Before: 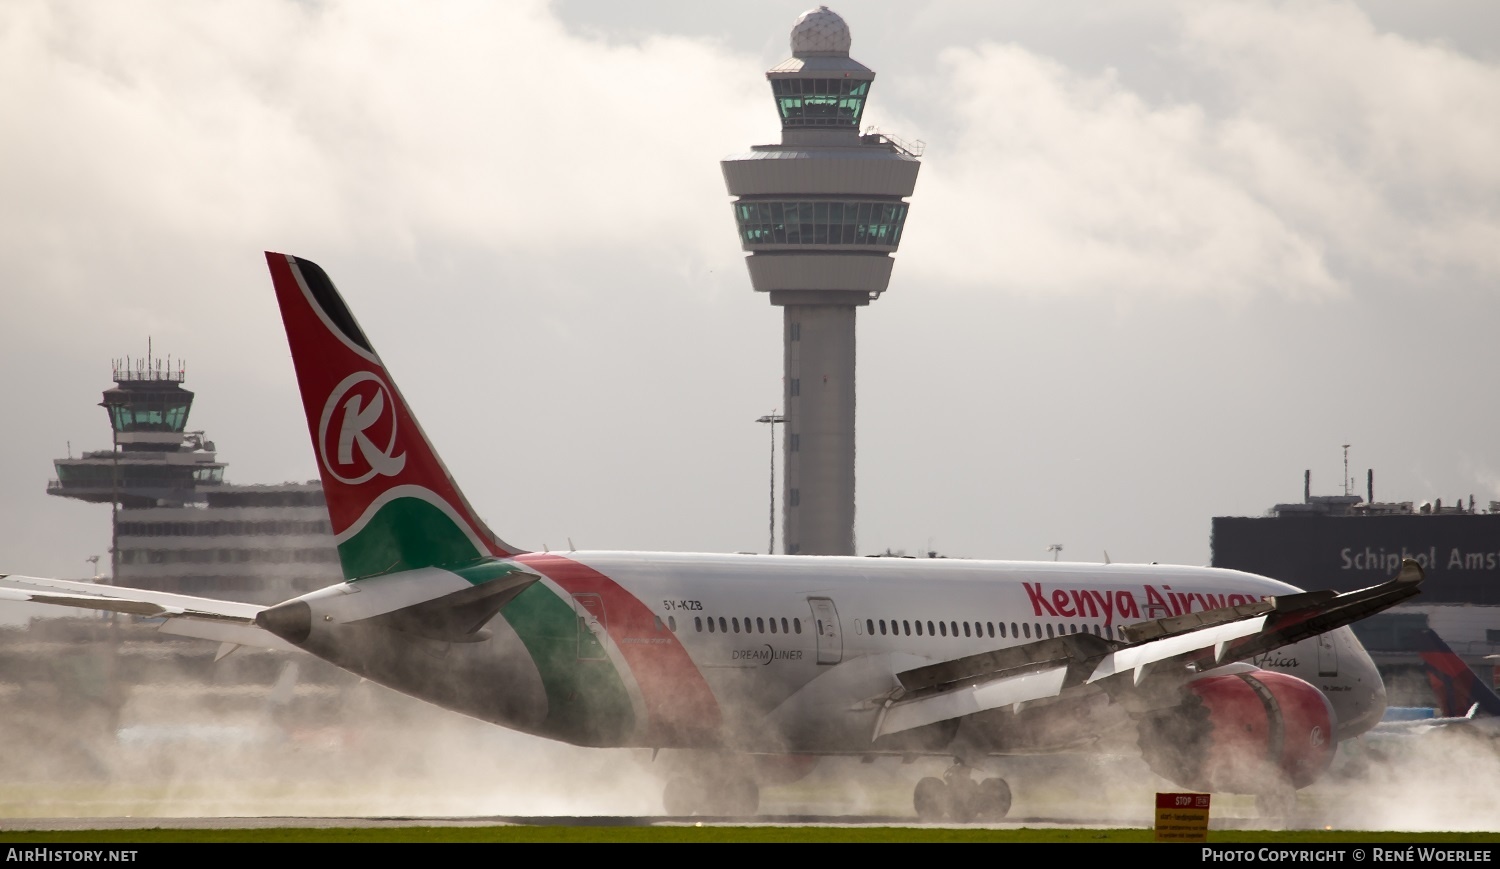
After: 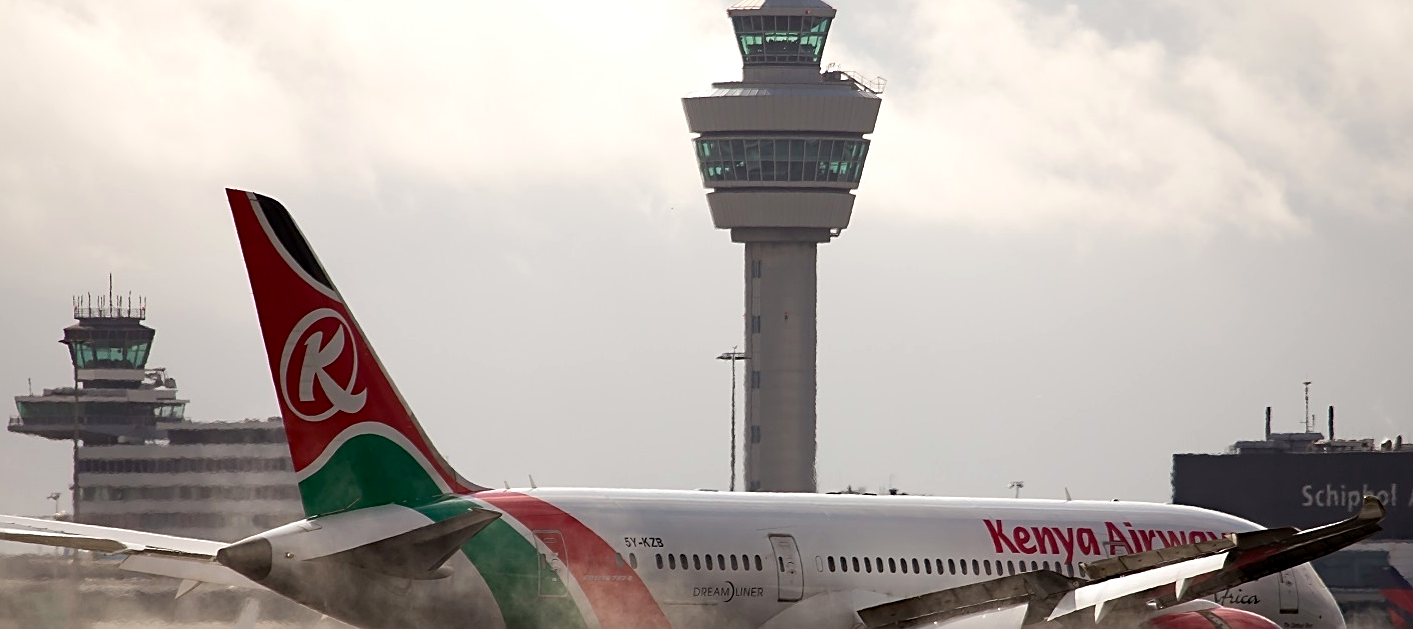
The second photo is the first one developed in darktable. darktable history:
exposure: black level correction 0.002, exposure 0.148 EV, compensate highlight preservation false
sharpen: on, module defaults
haze removal: compatibility mode true, adaptive false
crop: left 2.657%, top 7.262%, right 3.097%, bottom 20.312%
